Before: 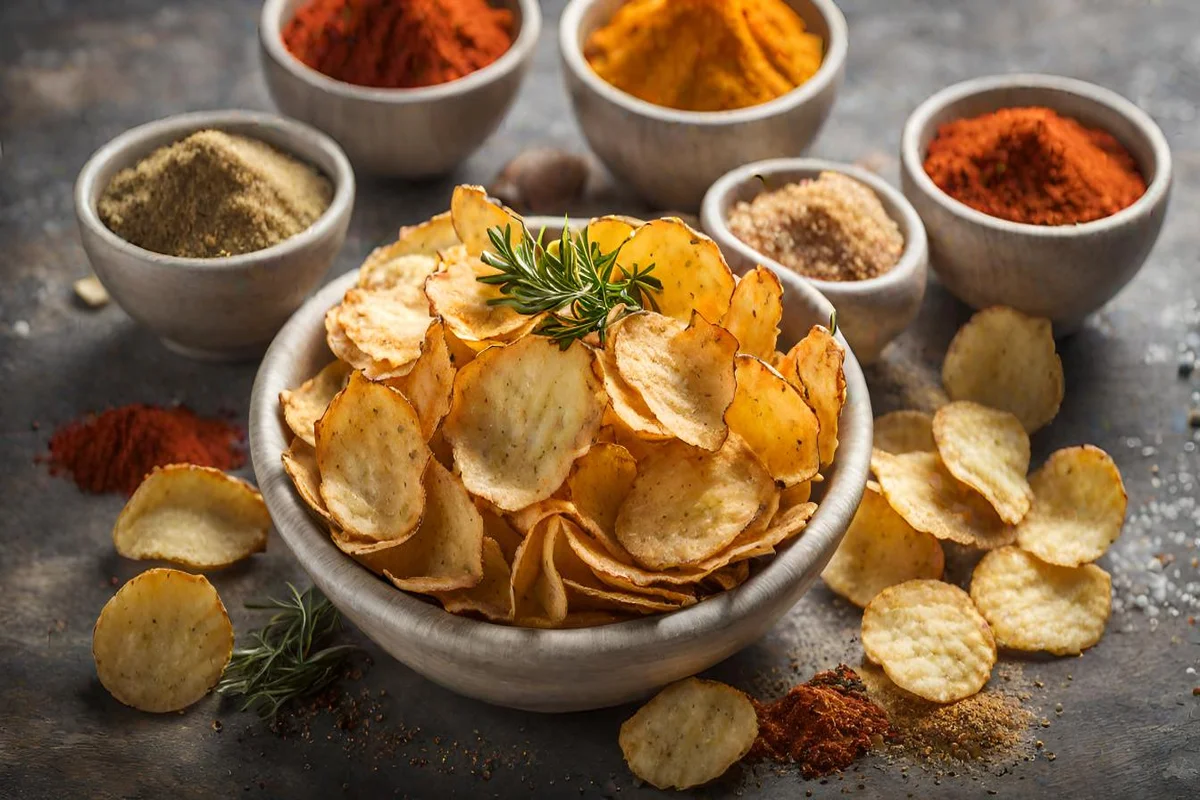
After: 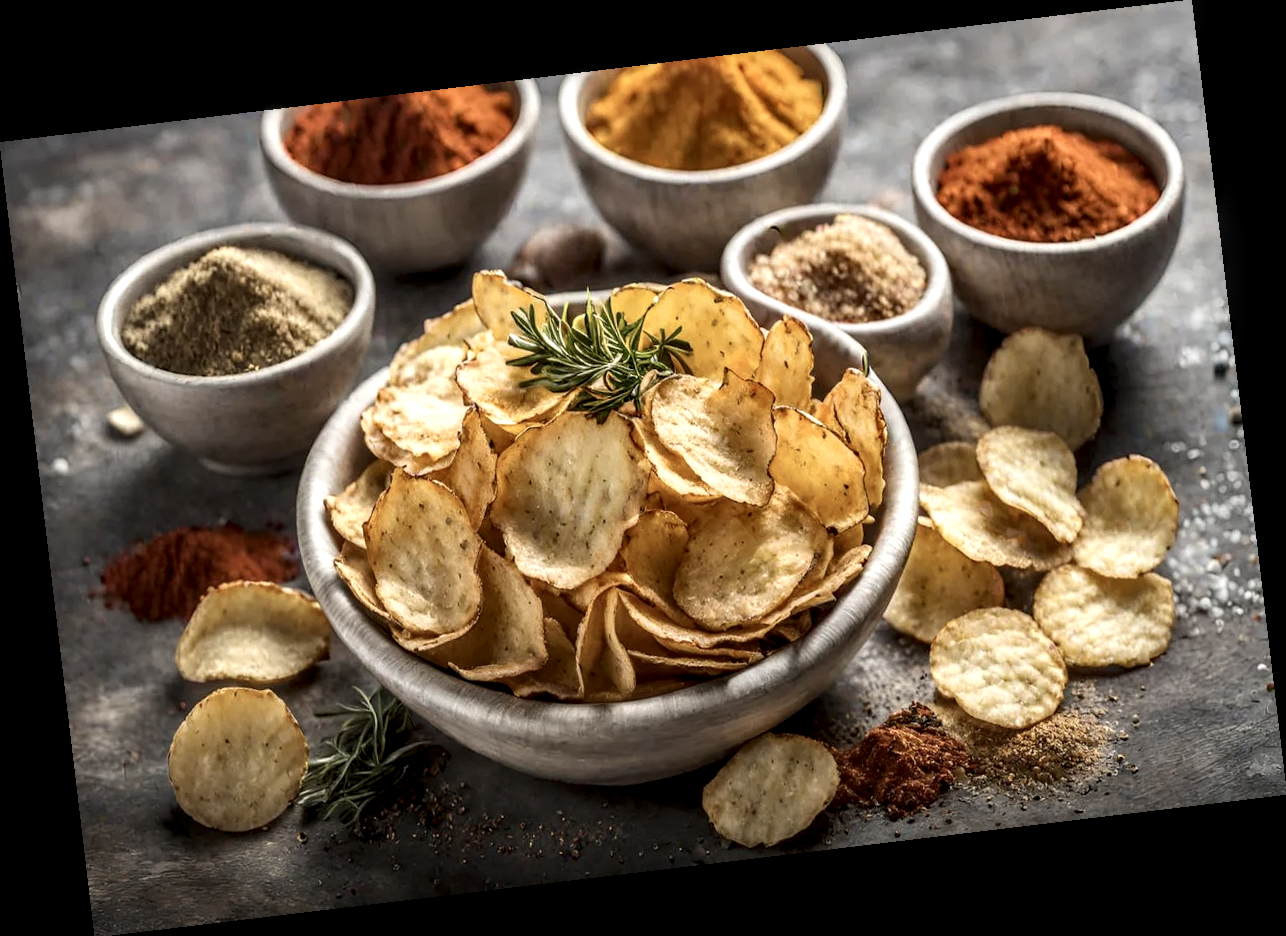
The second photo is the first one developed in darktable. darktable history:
rotate and perspective: rotation -6.83°, automatic cropping off
contrast brightness saturation: contrast 0.1, saturation -0.3
local contrast: detail 160%
color zones: curves: ch0 [(0.254, 0.492) (0.724, 0.62)]; ch1 [(0.25, 0.528) (0.719, 0.796)]; ch2 [(0, 0.472) (0.25, 0.5) (0.73, 0.184)]
